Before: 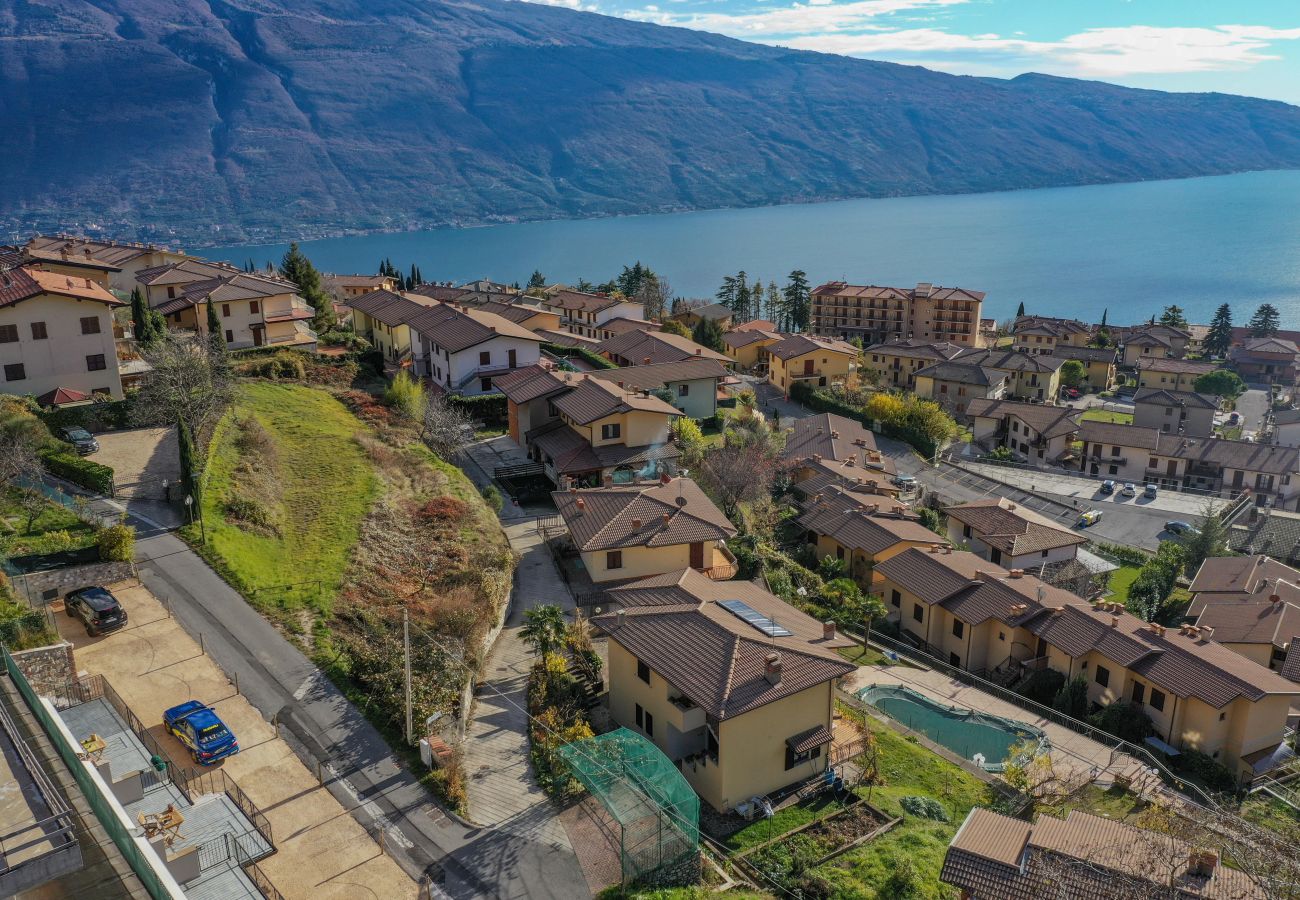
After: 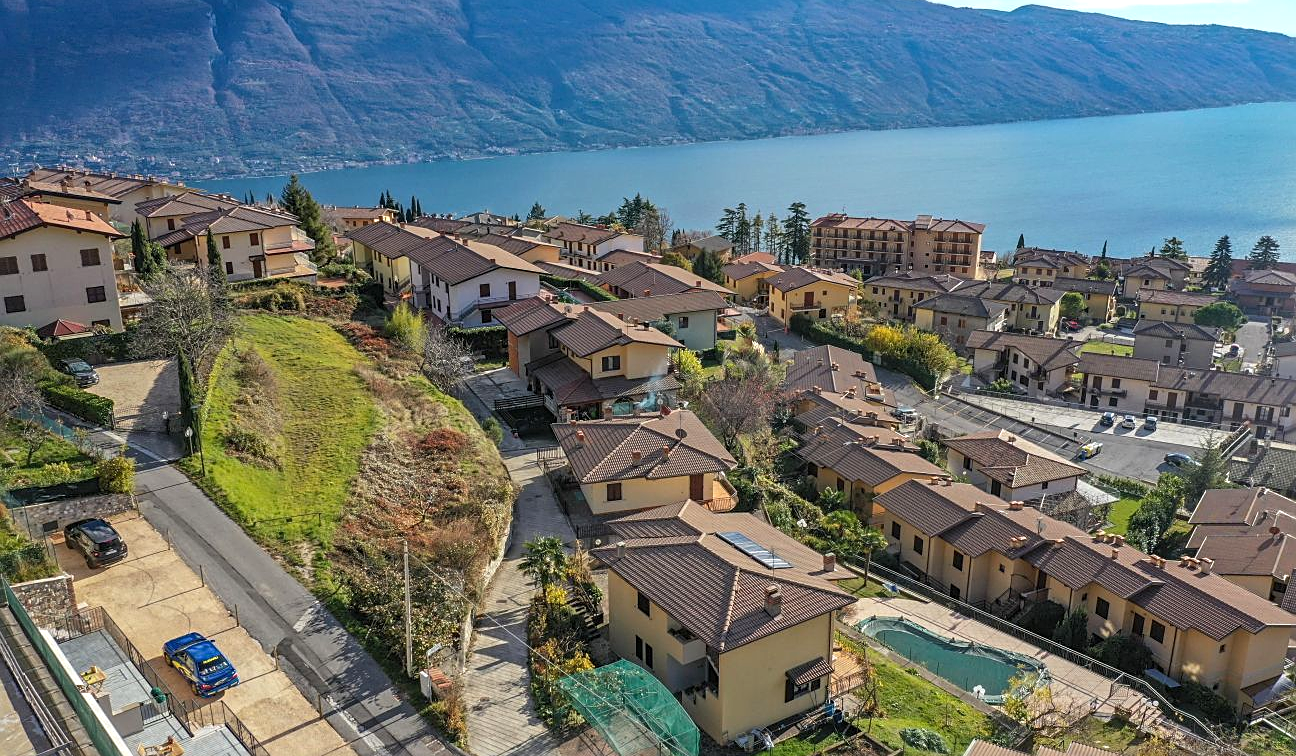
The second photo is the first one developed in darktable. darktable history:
crop: top 7.625%, bottom 8.027%
exposure: black level correction 0, exposure 0.5 EV, compensate highlight preservation false
sharpen: on, module defaults
